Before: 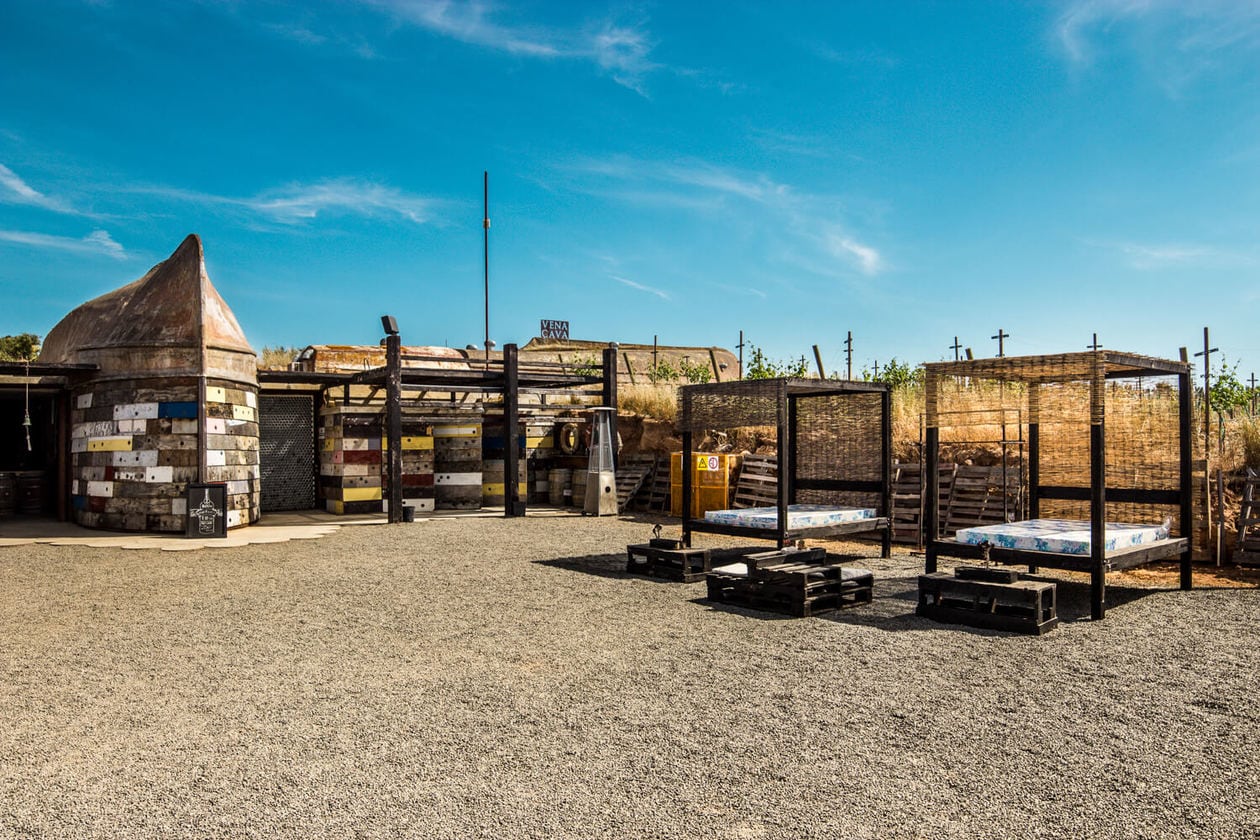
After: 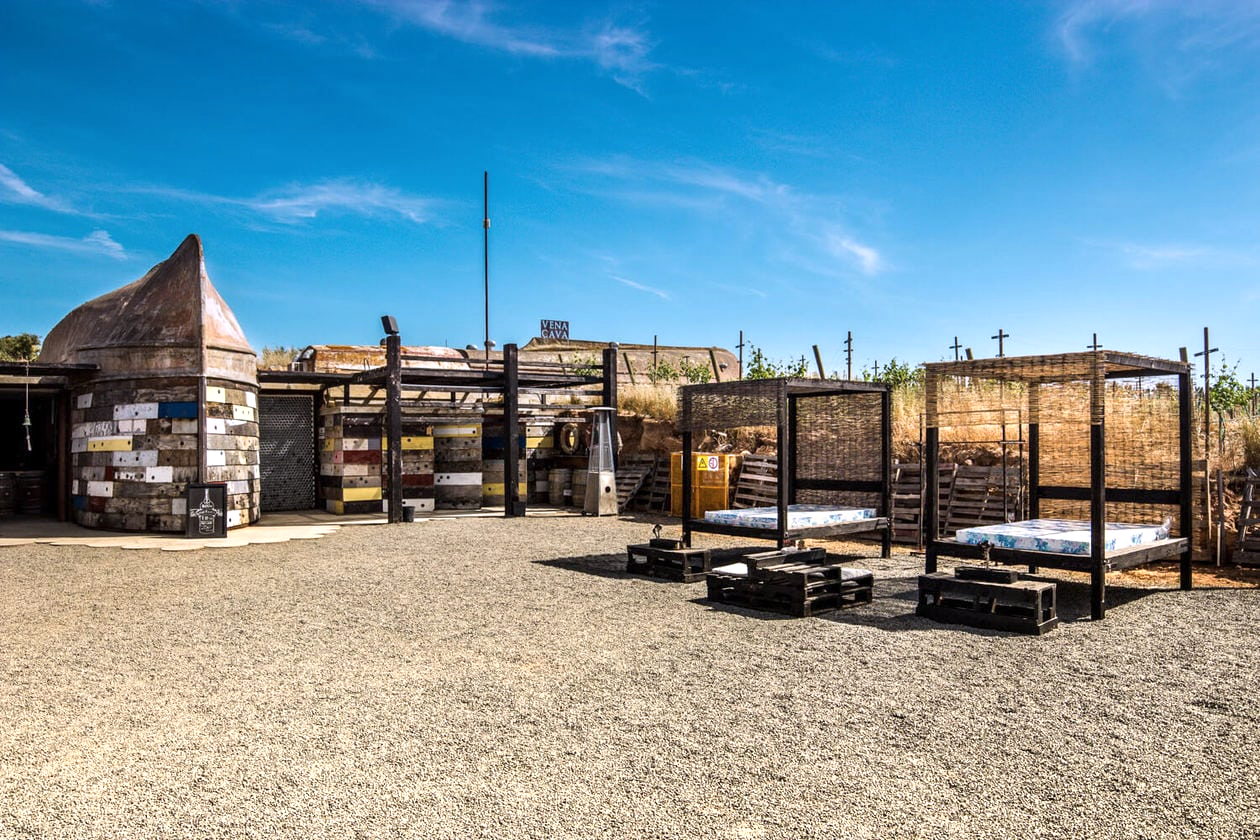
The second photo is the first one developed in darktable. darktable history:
exposure: exposure 0.636 EV, compensate highlight preservation false
contrast brightness saturation: saturation -0.05
graduated density: hue 238.83°, saturation 50%
